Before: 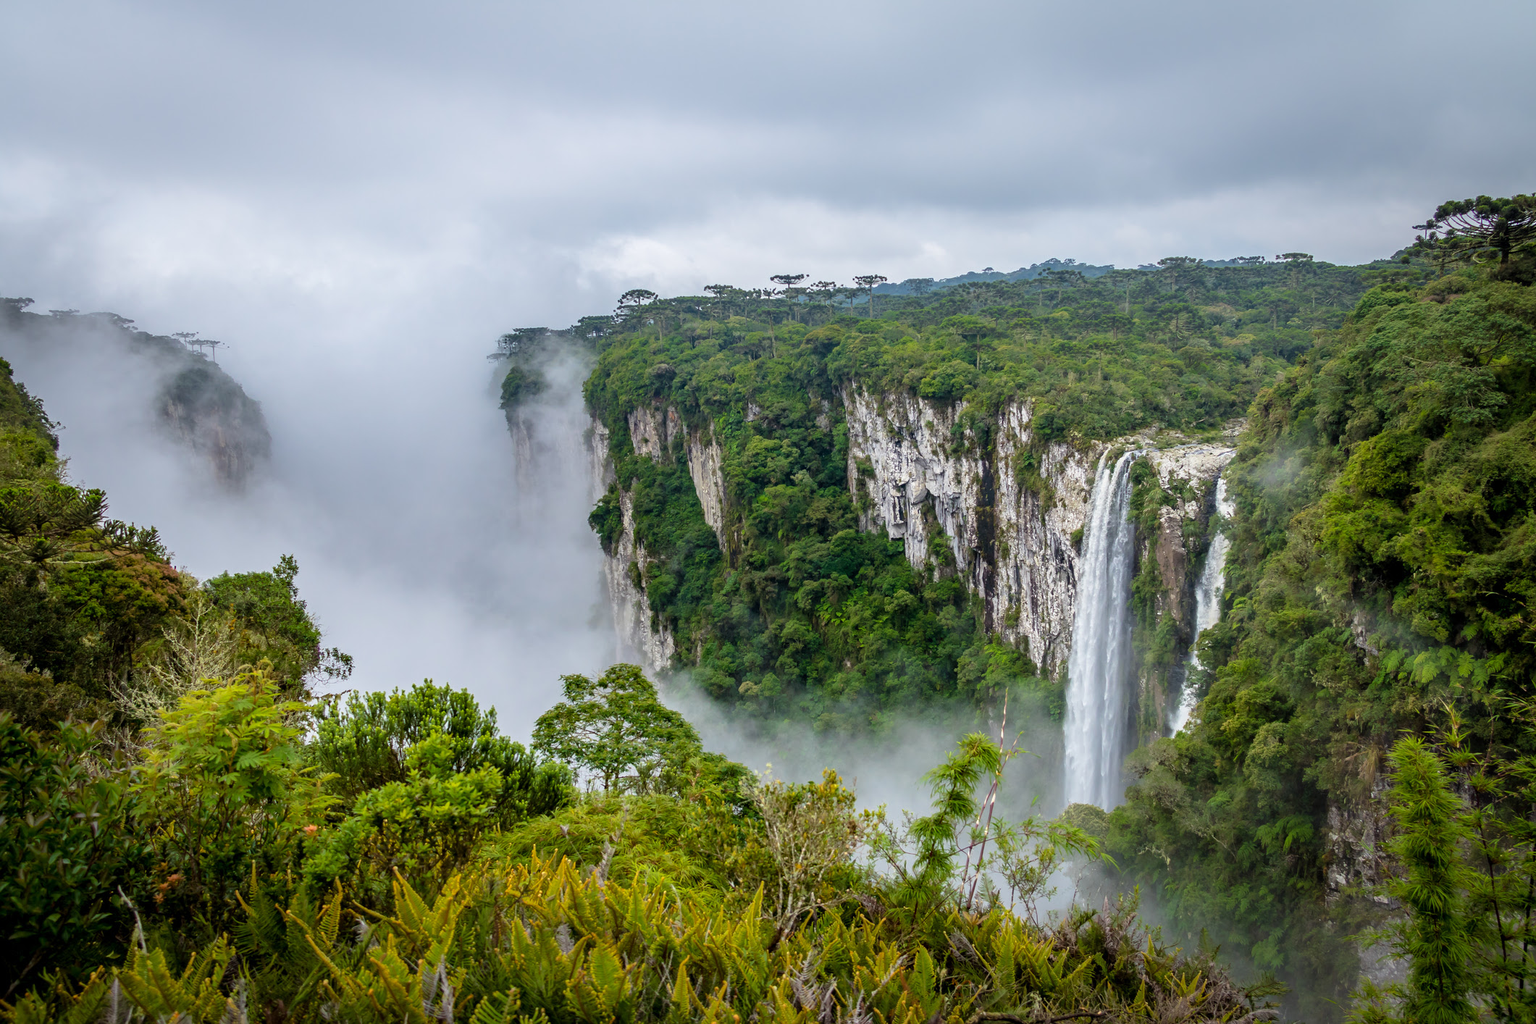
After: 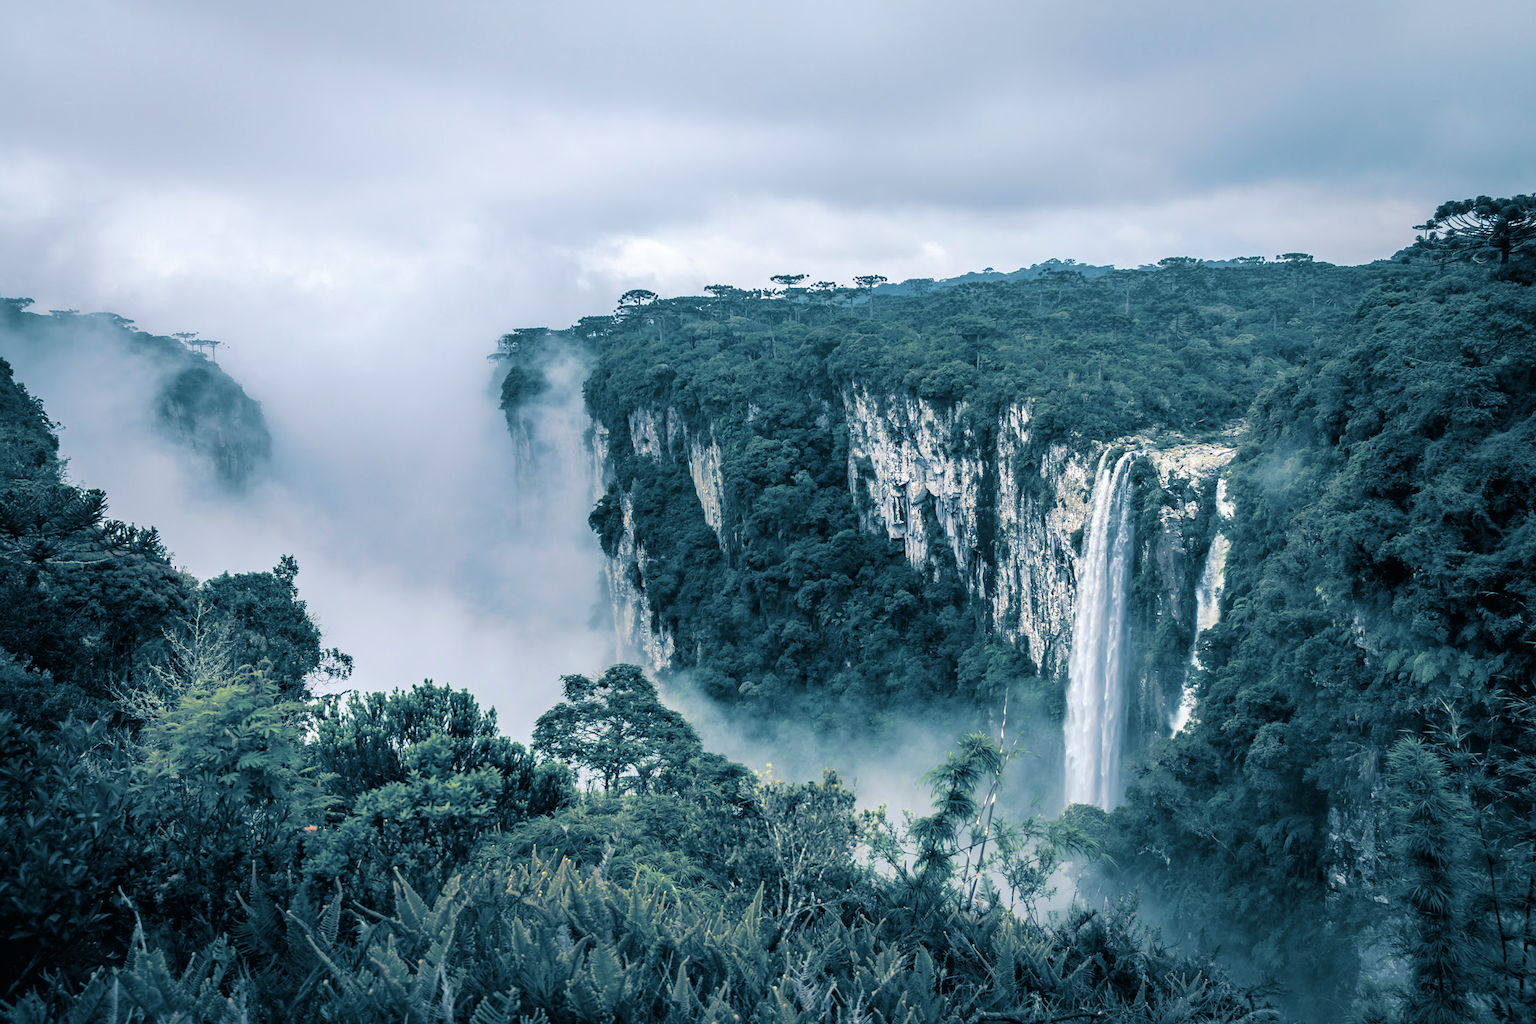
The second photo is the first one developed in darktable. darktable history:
contrast brightness saturation: contrast -0.02, brightness -0.01, saturation 0.03
split-toning: shadows › hue 212.4°, balance -70
exposure: exposure 0.2 EV, compensate highlight preservation false
